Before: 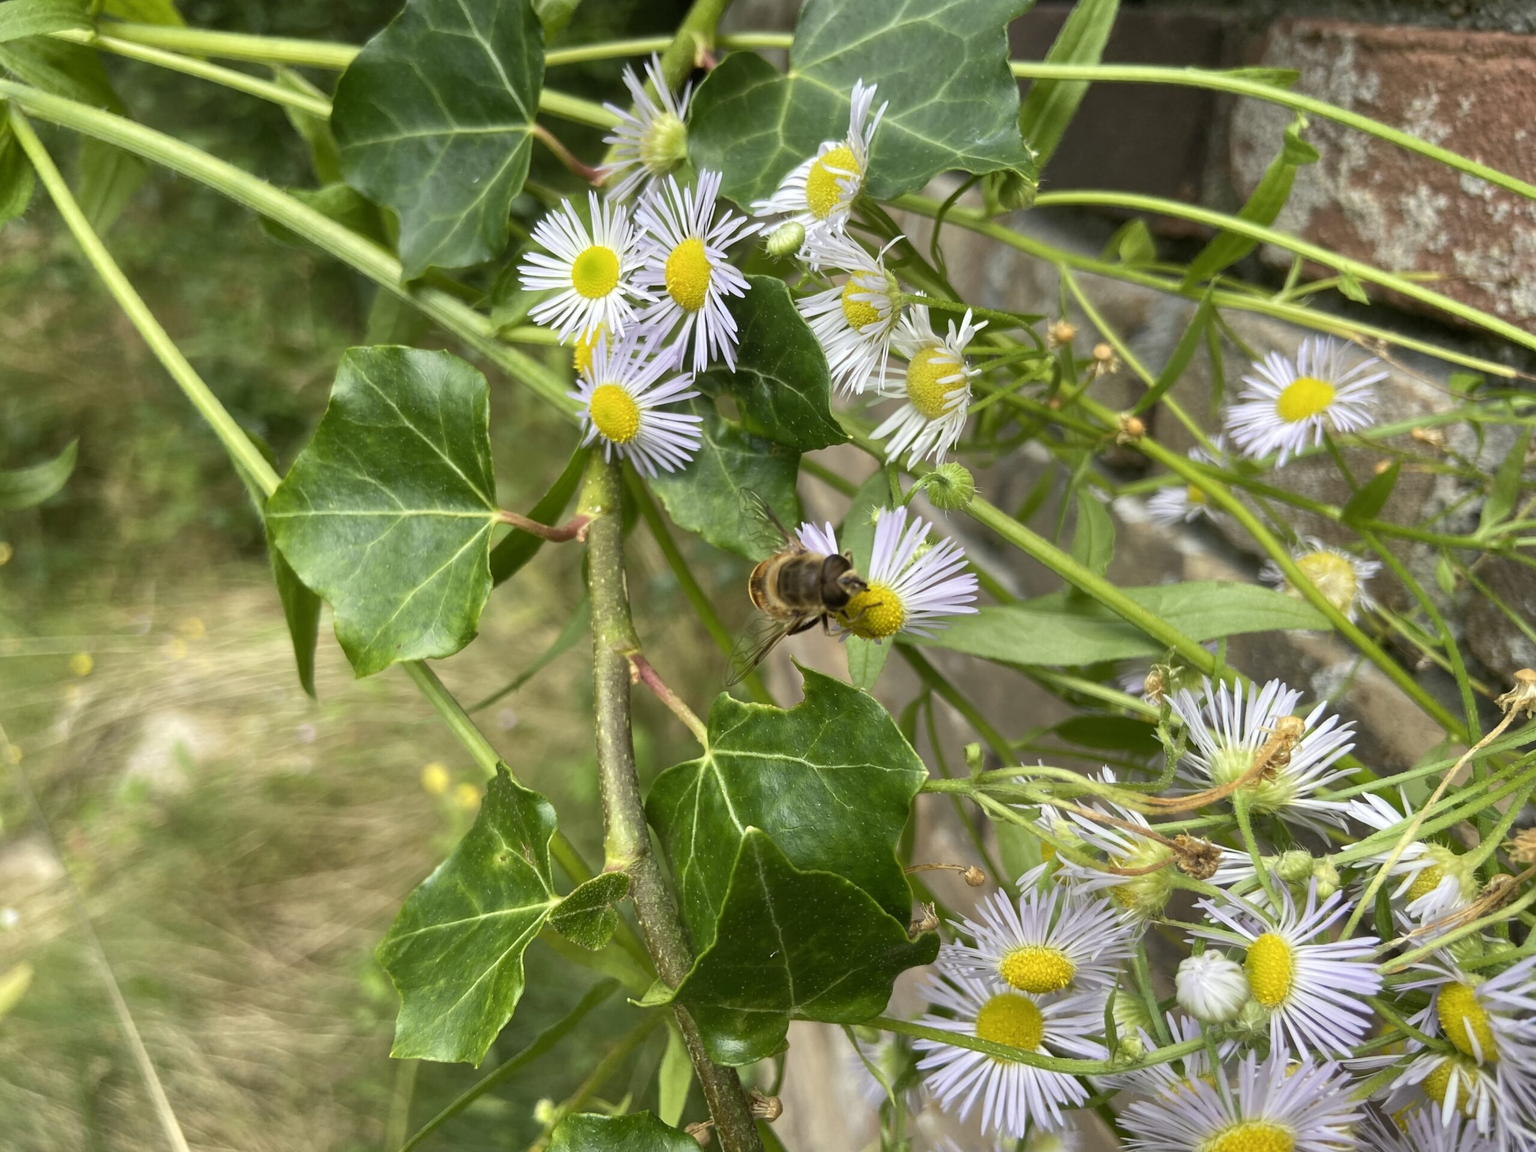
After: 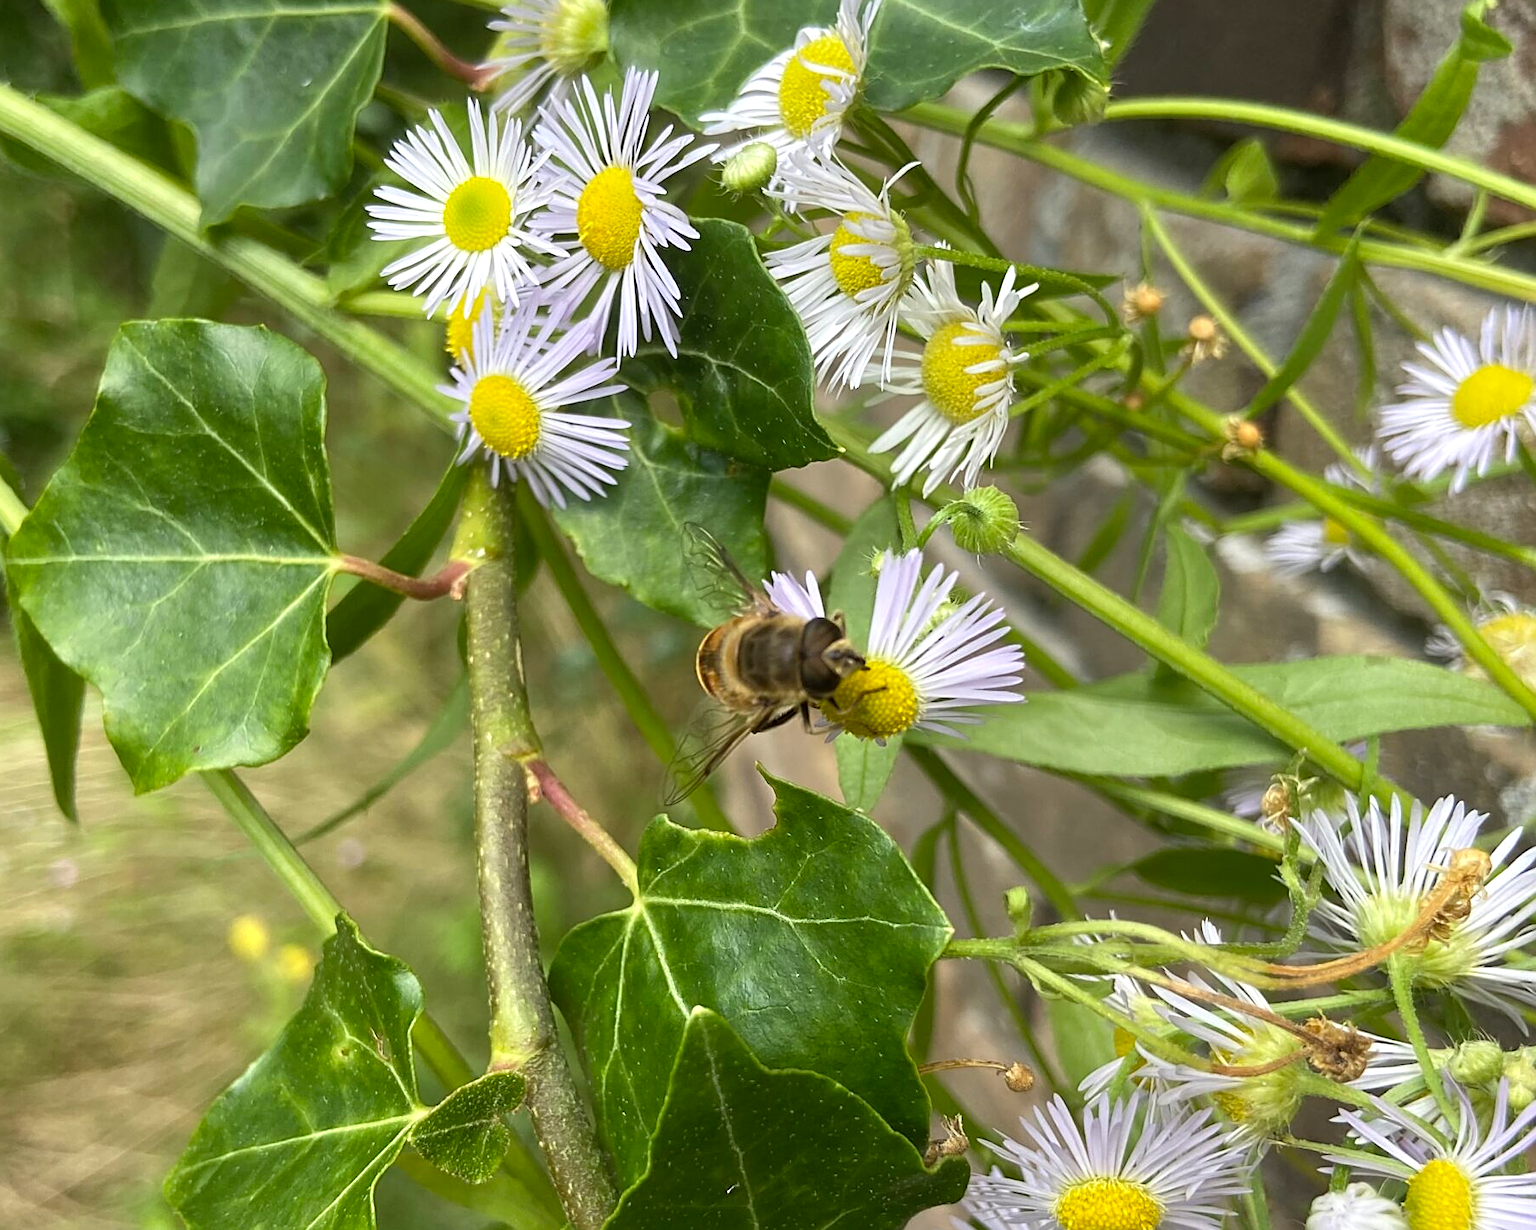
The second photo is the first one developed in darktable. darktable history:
crop and rotate: left 17.046%, top 10.659%, right 12.989%, bottom 14.553%
exposure: exposure 0.161 EV, compensate highlight preservation false
sharpen: on, module defaults
